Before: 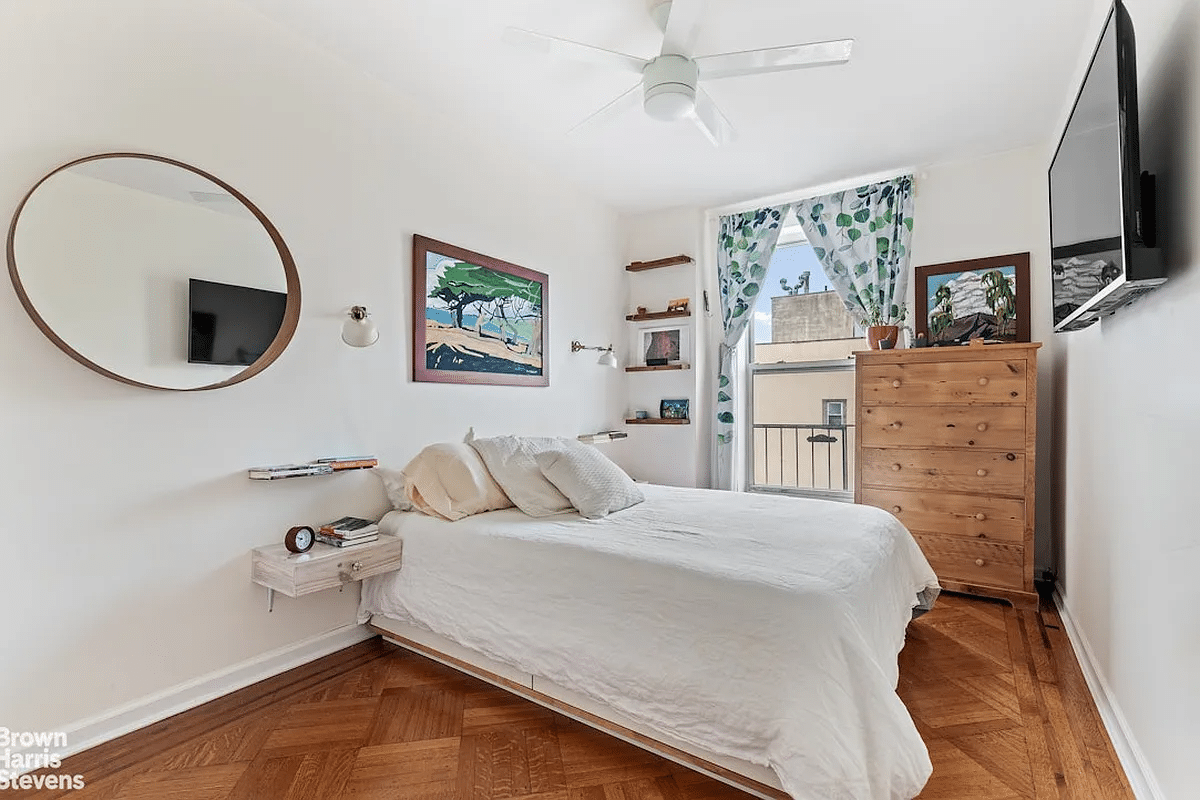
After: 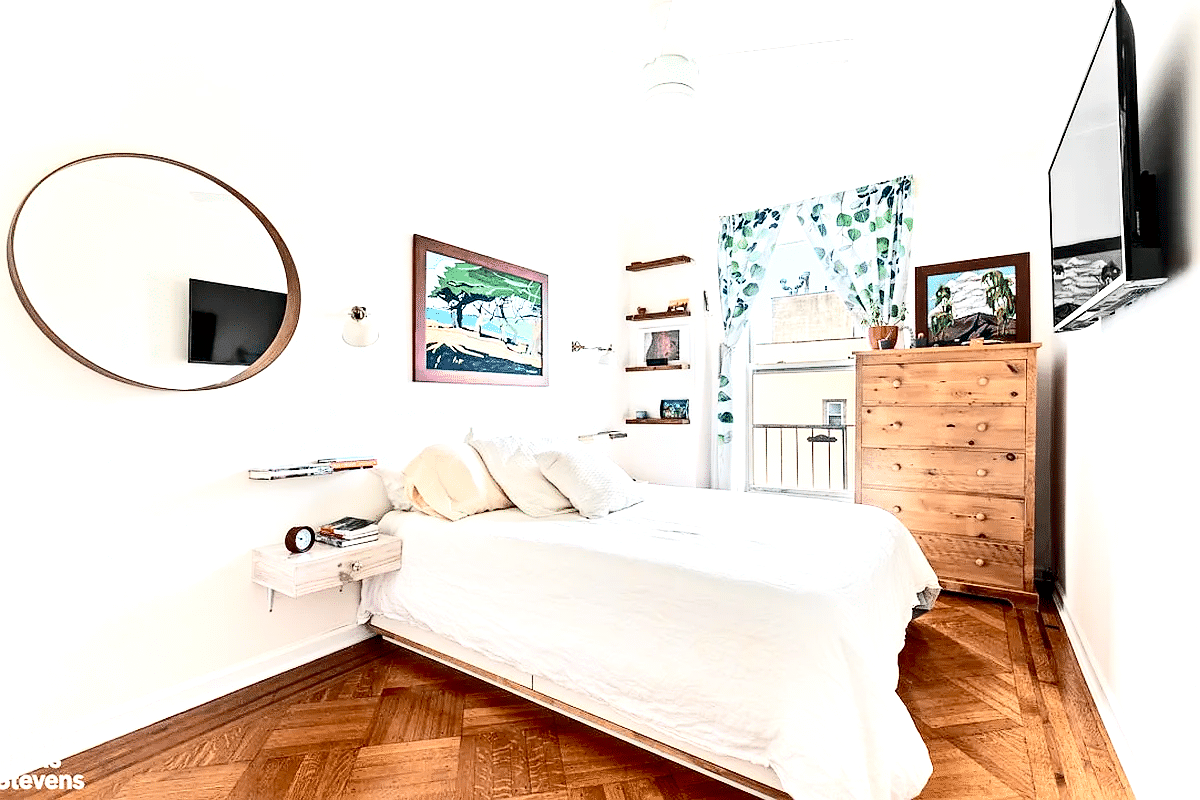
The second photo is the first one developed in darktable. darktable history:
exposure: black level correction 0.011, exposure 1.088 EV, compensate exposure bias true, compensate highlight preservation false
contrast brightness saturation: contrast 0.28
